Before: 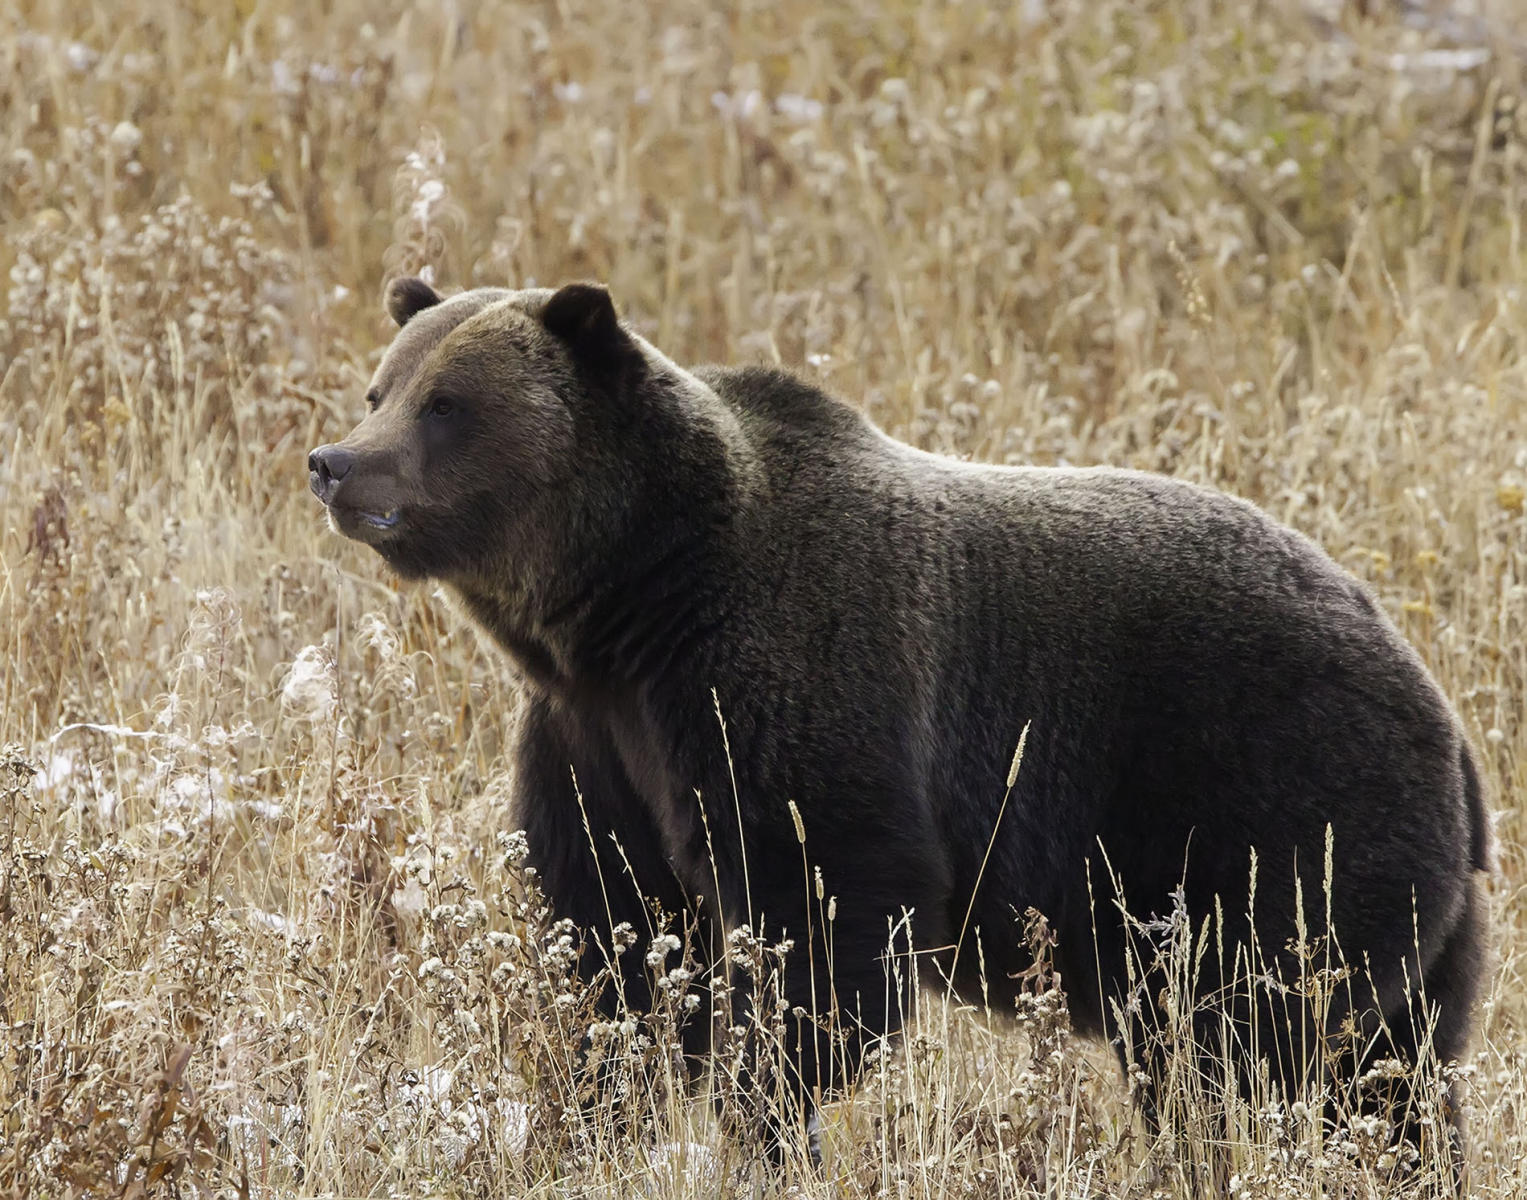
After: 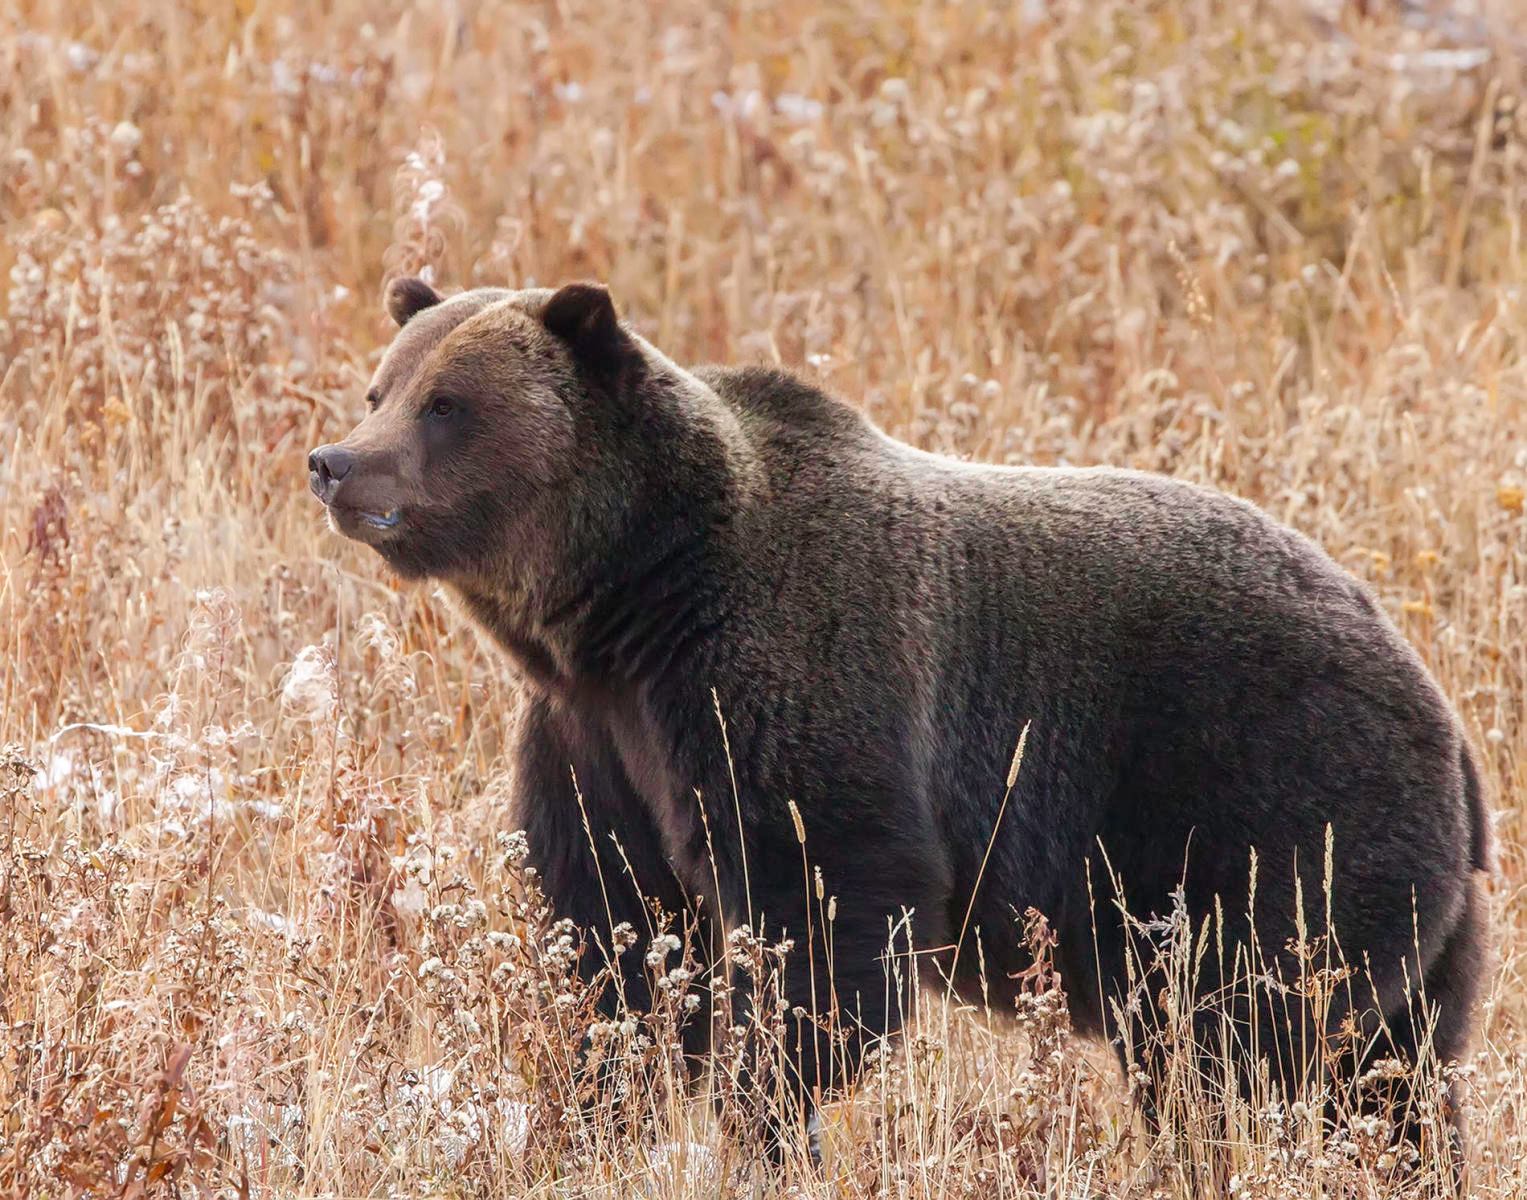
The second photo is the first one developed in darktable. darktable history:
local contrast: detail 117%
